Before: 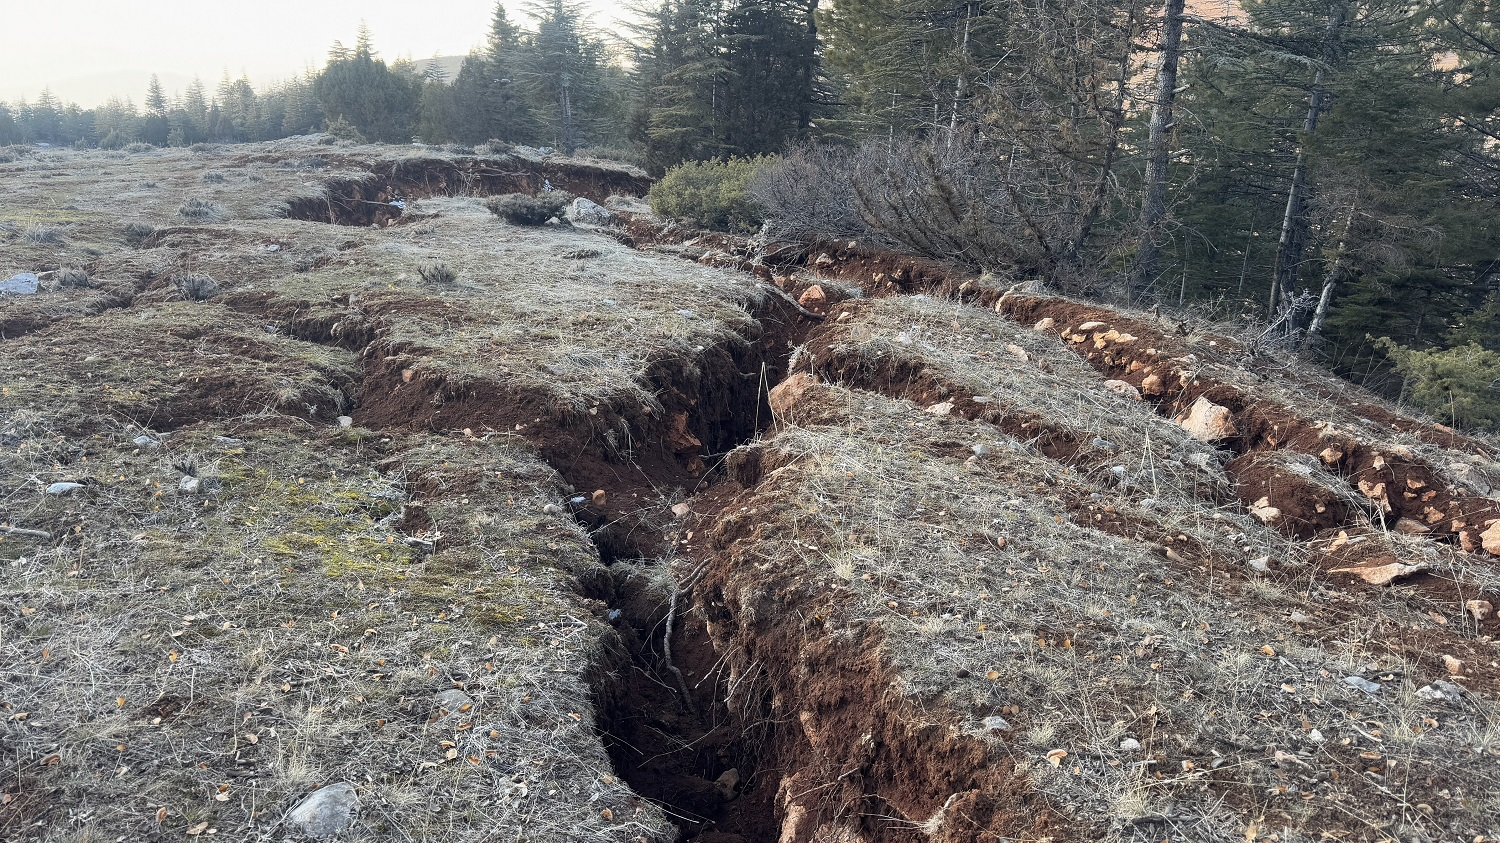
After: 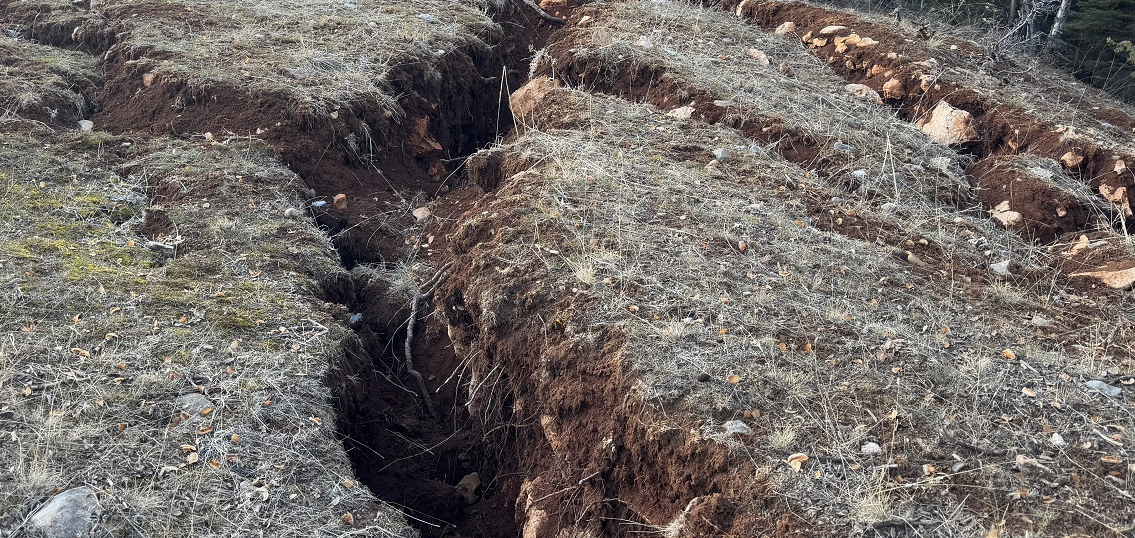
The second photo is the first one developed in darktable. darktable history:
crop and rotate: left 17.299%, top 35.115%, right 7.015%, bottom 1.024%
white balance: red 1, blue 1
